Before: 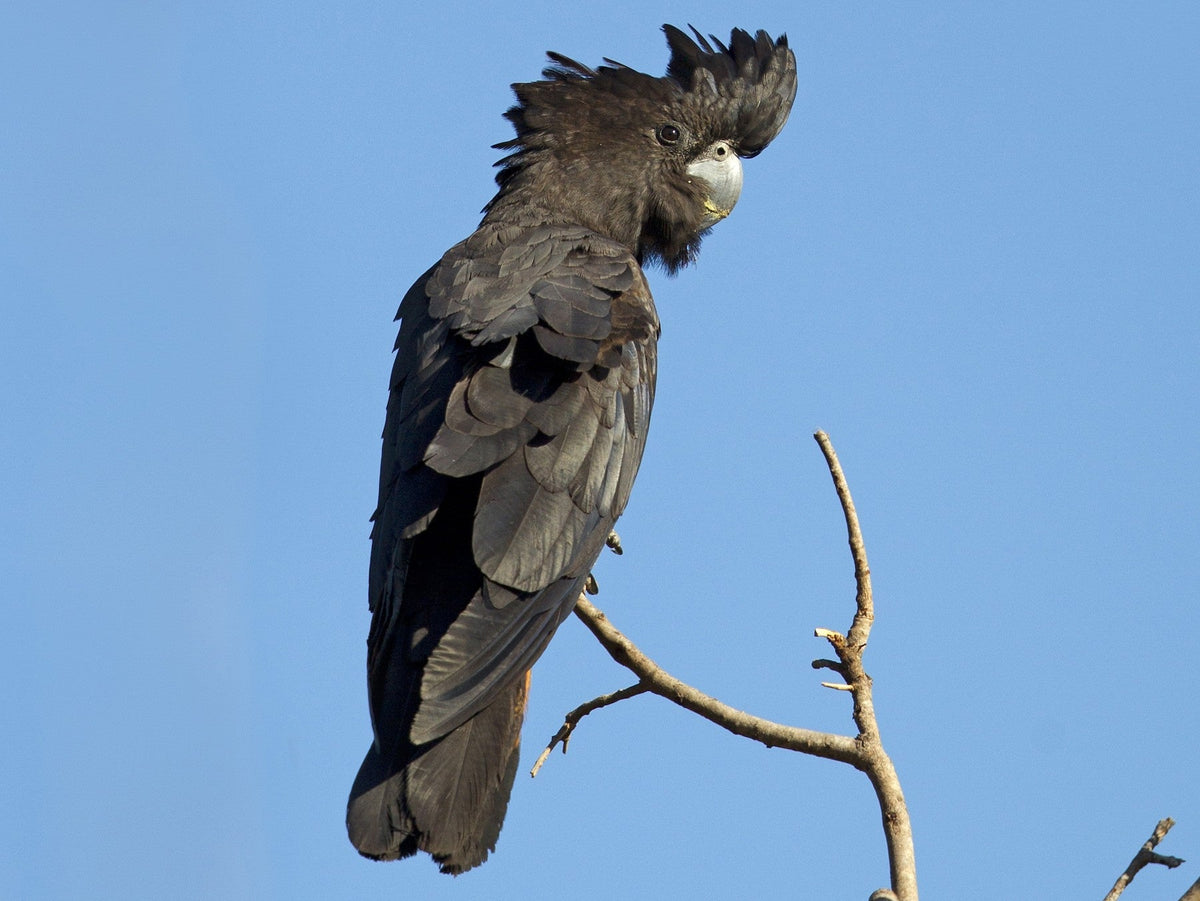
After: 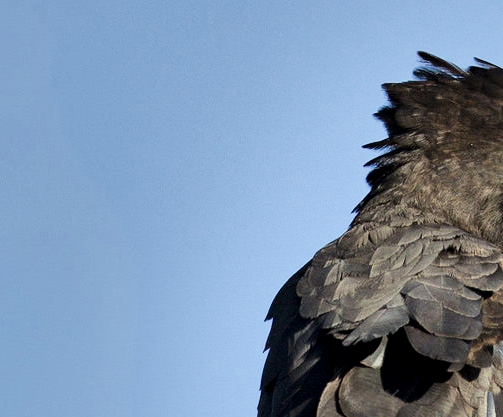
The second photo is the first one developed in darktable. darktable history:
local contrast: mode bilateral grid, contrast 20, coarseness 100, detail 150%, midtone range 0.2
shadows and highlights: shadows 60, highlights -60.23, soften with gaussian
crop and rotate: left 10.817%, top 0.062%, right 47.194%, bottom 53.626%
exposure: exposure 0.6 EV, compensate highlight preservation false
filmic rgb: black relative exposure -7.5 EV, white relative exposure 5 EV, hardness 3.31, contrast 1.3, contrast in shadows safe
